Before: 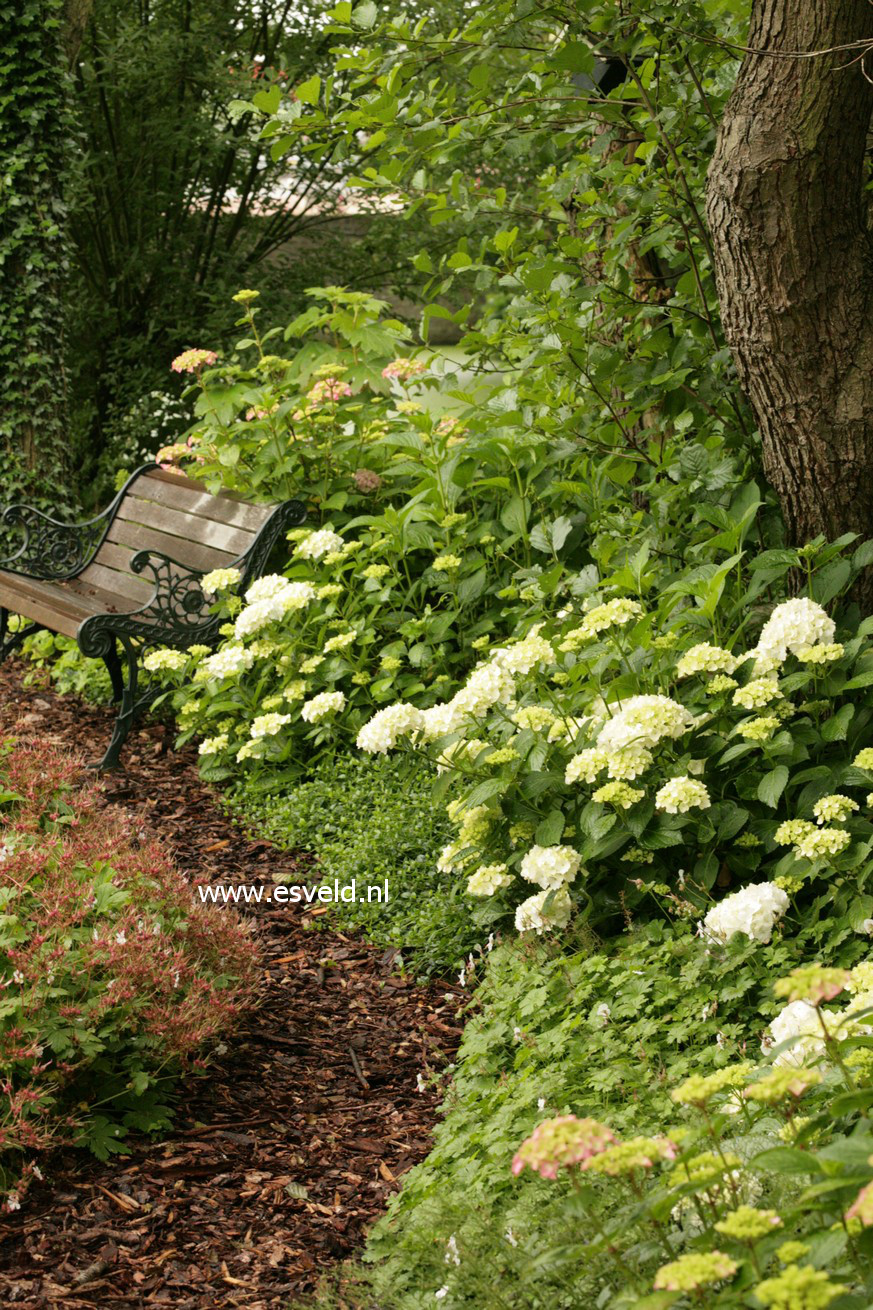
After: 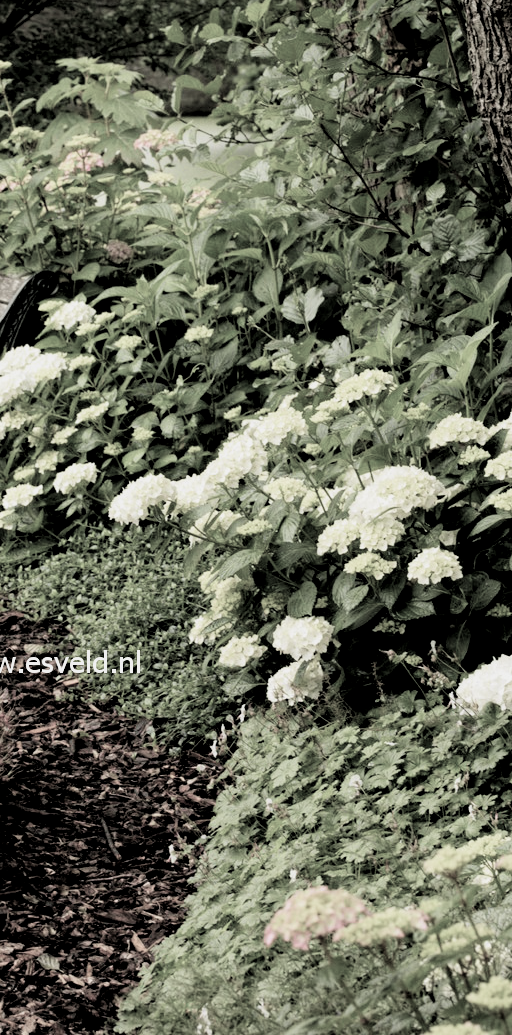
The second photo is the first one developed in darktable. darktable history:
local contrast: highlights 103%, shadows 103%, detail 120%, midtone range 0.2
crop and rotate: left 28.511%, top 17.518%, right 12.75%, bottom 3.429%
filmic rgb: black relative exposure -5.02 EV, white relative exposure 3.99 EV, hardness 2.9, contrast 1.399, highlights saturation mix -30.33%, color science v4 (2020), contrast in shadows soft, contrast in highlights soft
